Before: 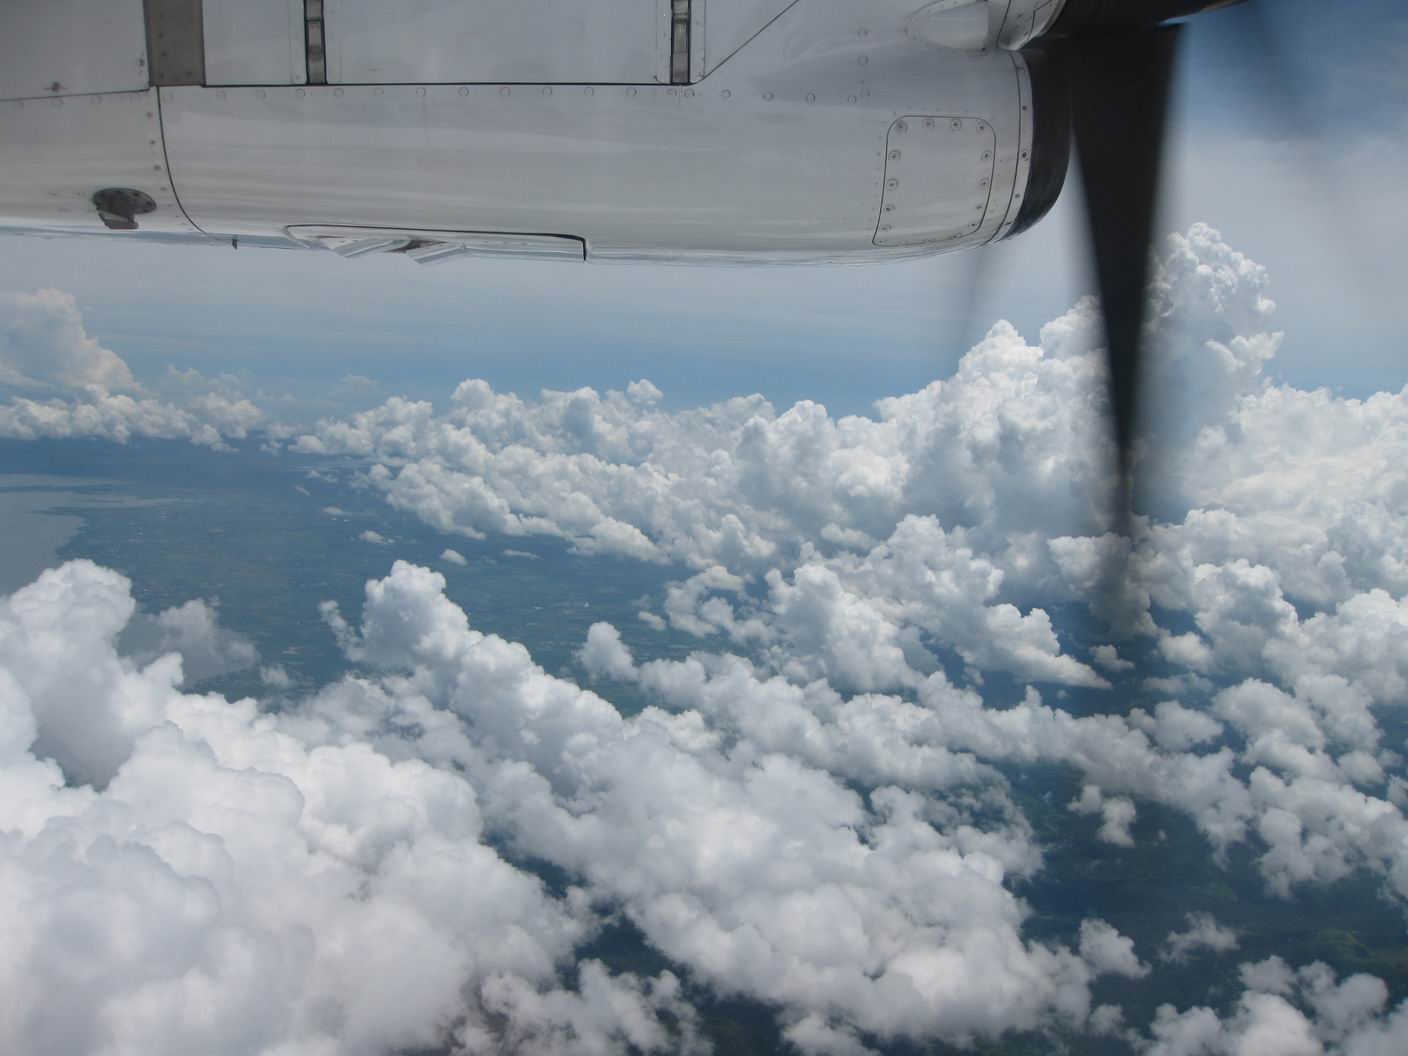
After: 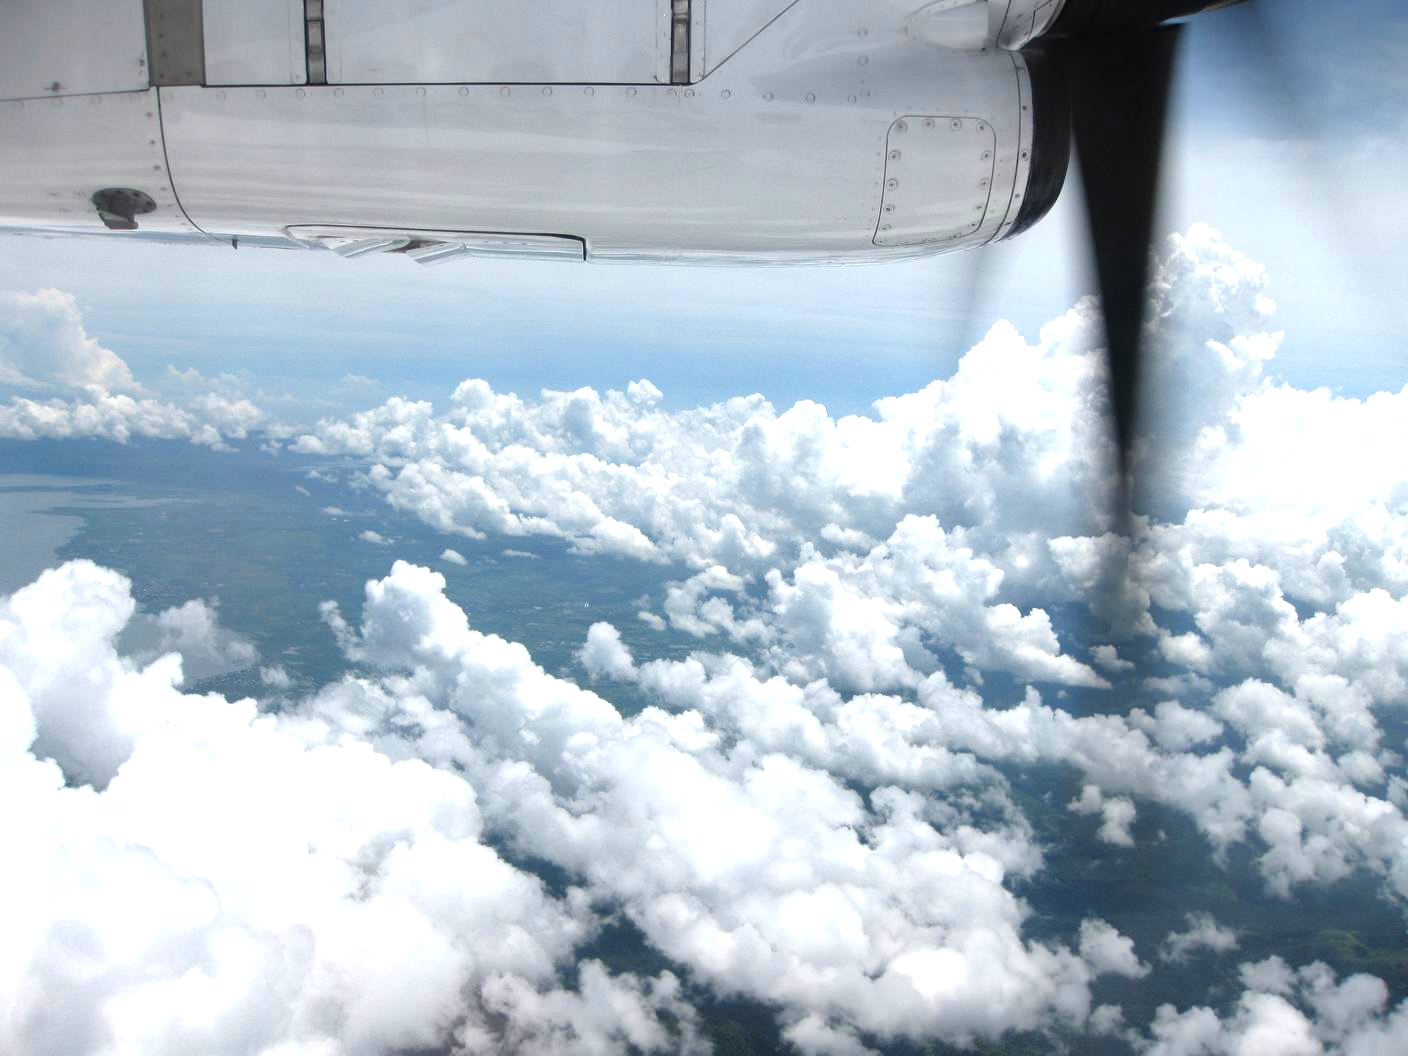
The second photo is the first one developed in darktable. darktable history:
shadows and highlights: shadows 37.75, highlights -27.04, soften with gaussian
tone equalizer: -8 EV -1.08 EV, -7 EV -0.982 EV, -6 EV -0.886 EV, -5 EV -0.539 EV, -3 EV 0.545 EV, -2 EV 0.865 EV, -1 EV 1.01 EV, +0 EV 1.08 EV
